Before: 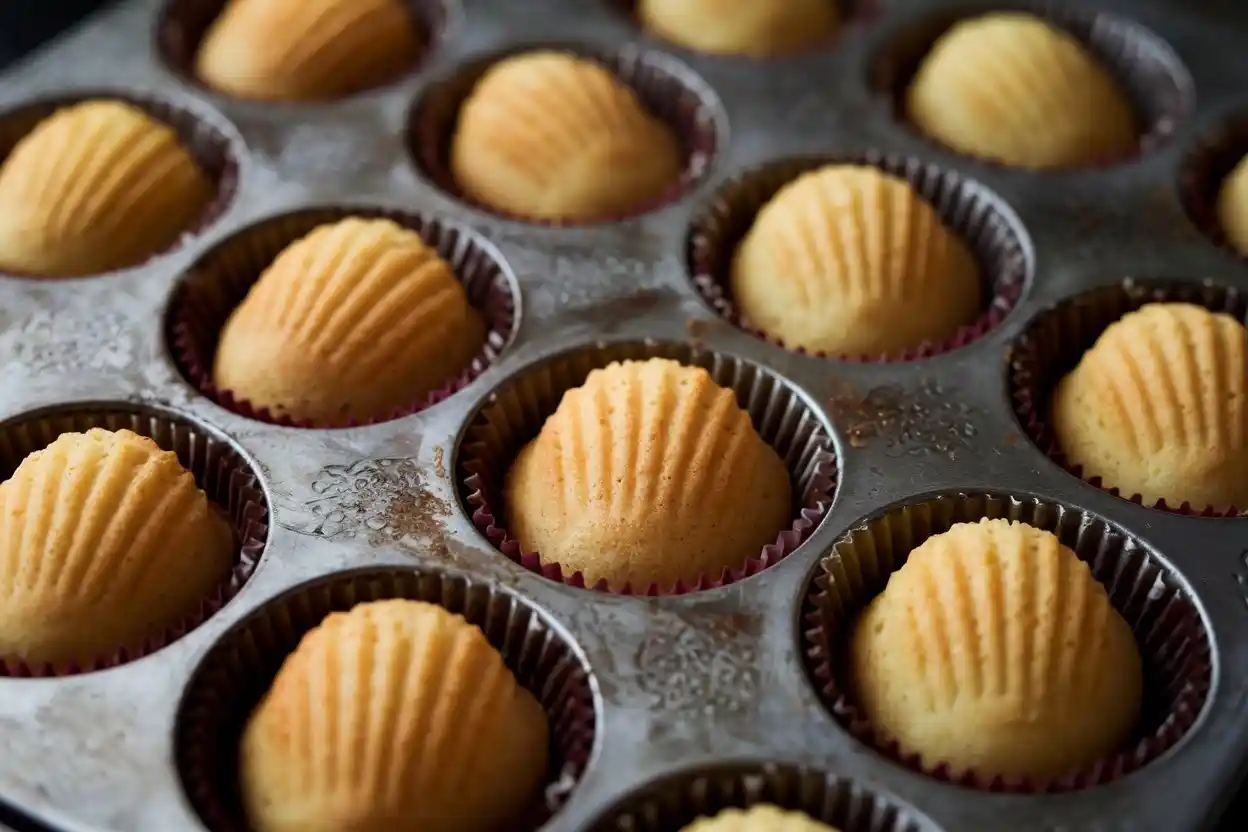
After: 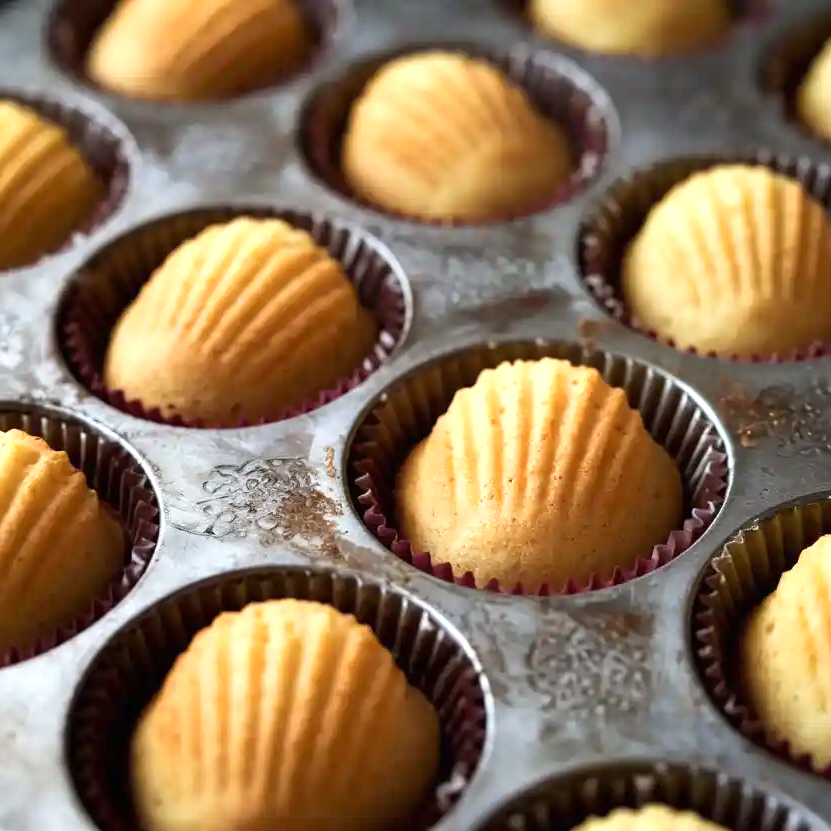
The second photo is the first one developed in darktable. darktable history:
exposure: black level correction 0, exposure 0.7 EV, compensate exposure bias true, compensate highlight preservation false
crop and rotate: left 8.786%, right 24.548%
